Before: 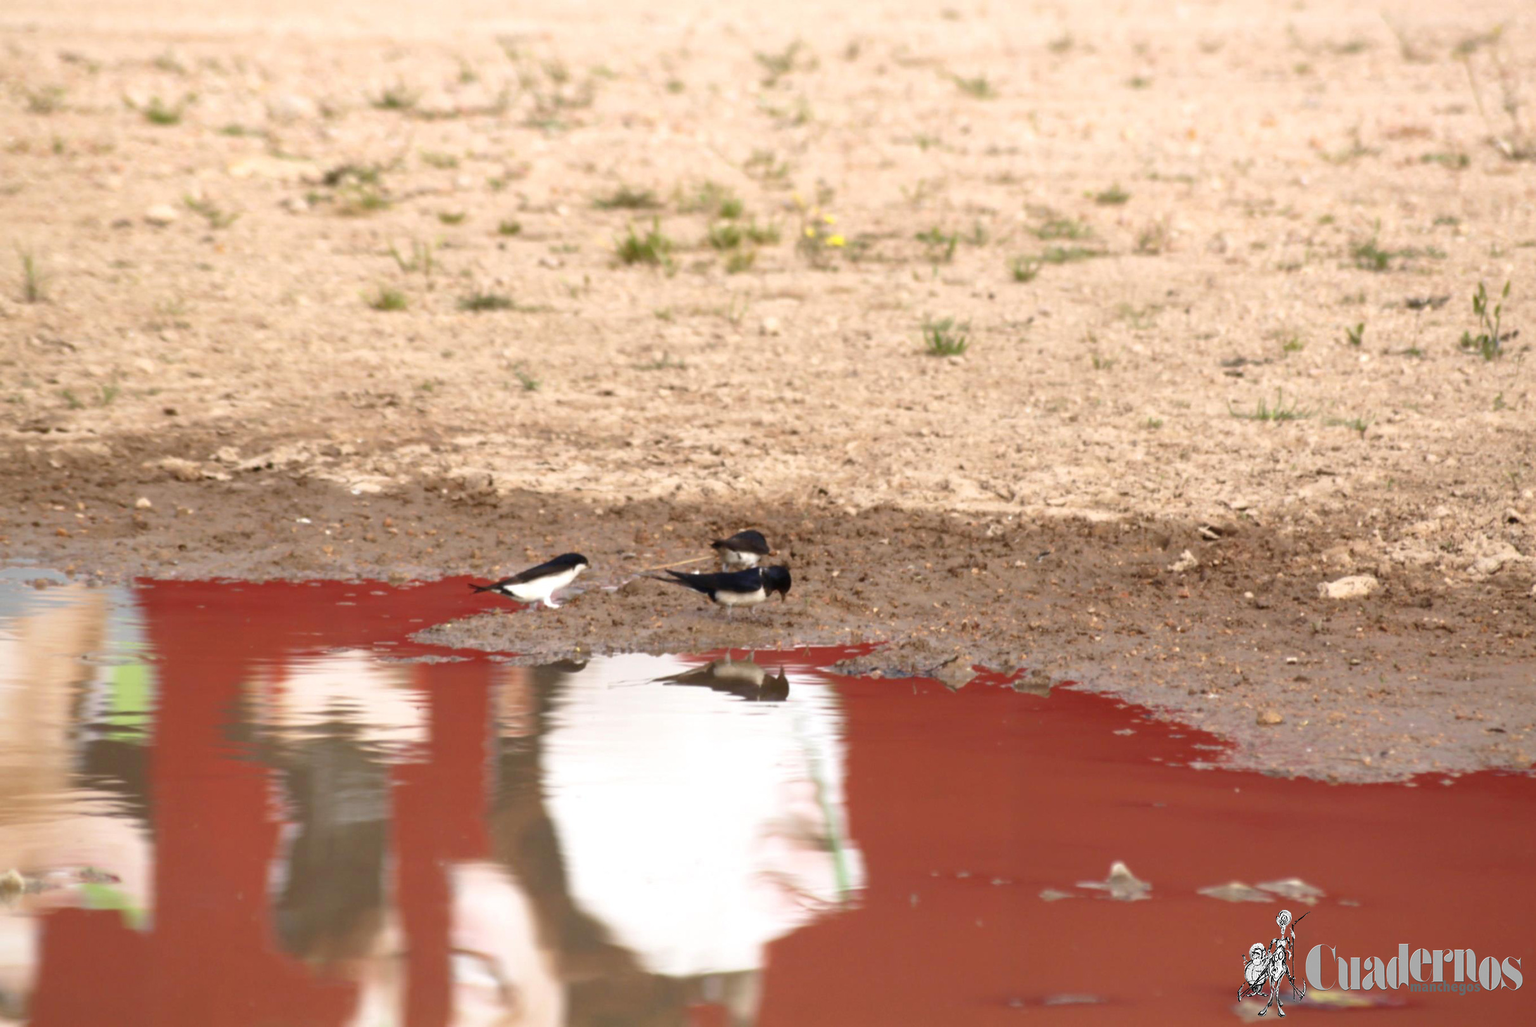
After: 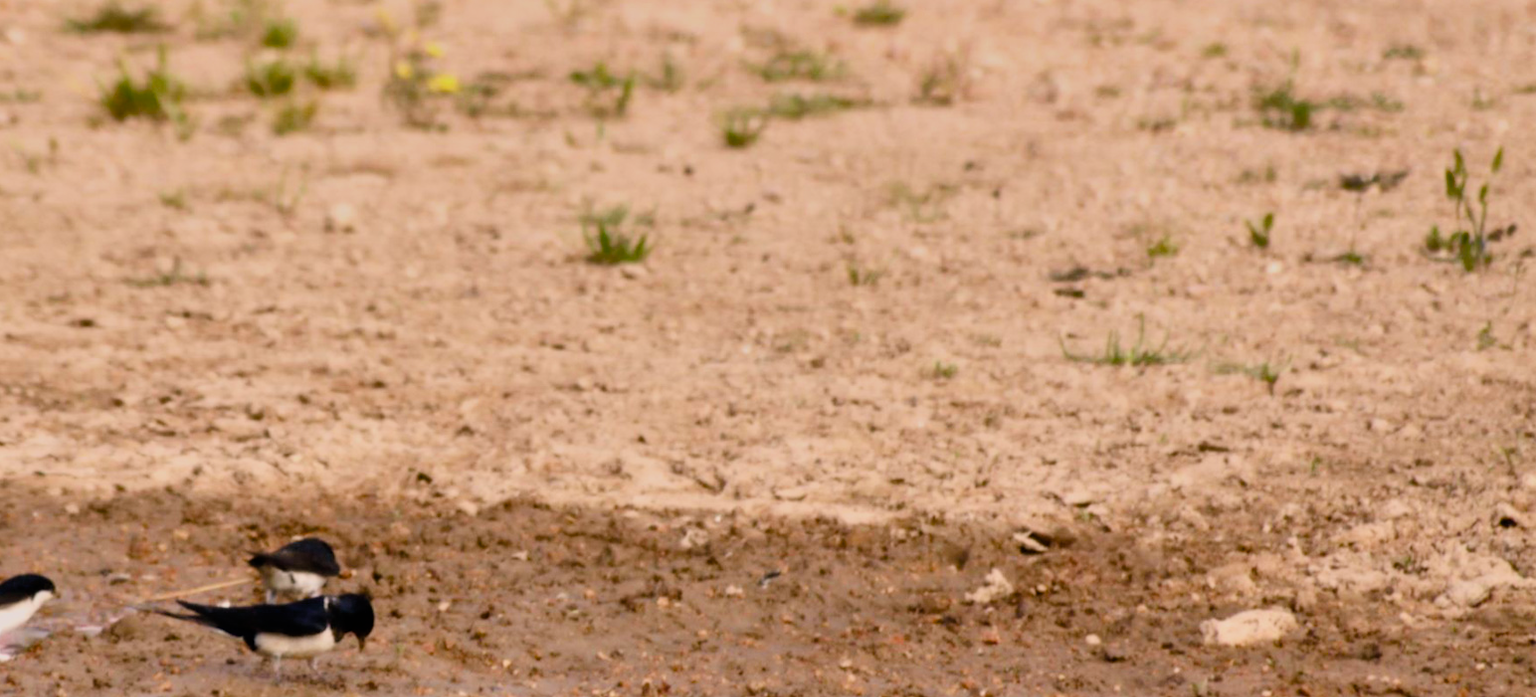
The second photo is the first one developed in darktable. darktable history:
shadows and highlights: soften with gaussian
color balance rgb: shadows lift › chroma 1%, shadows lift › hue 217.2°, power › hue 310.8°, highlights gain › chroma 2%, highlights gain › hue 44.4°, global offset › luminance 0.25%, global offset › hue 171.6°, perceptual saturation grading › global saturation 14.09%, perceptual saturation grading › highlights -30%, perceptual saturation grading › shadows 50.67%, global vibrance 25%, contrast 20%
filmic rgb: black relative exposure -7.15 EV, white relative exposure 5.36 EV, hardness 3.02, color science v6 (2022)
crop: left 36.005%, top 18.293%, right 0.31%, bottom 38.444%
